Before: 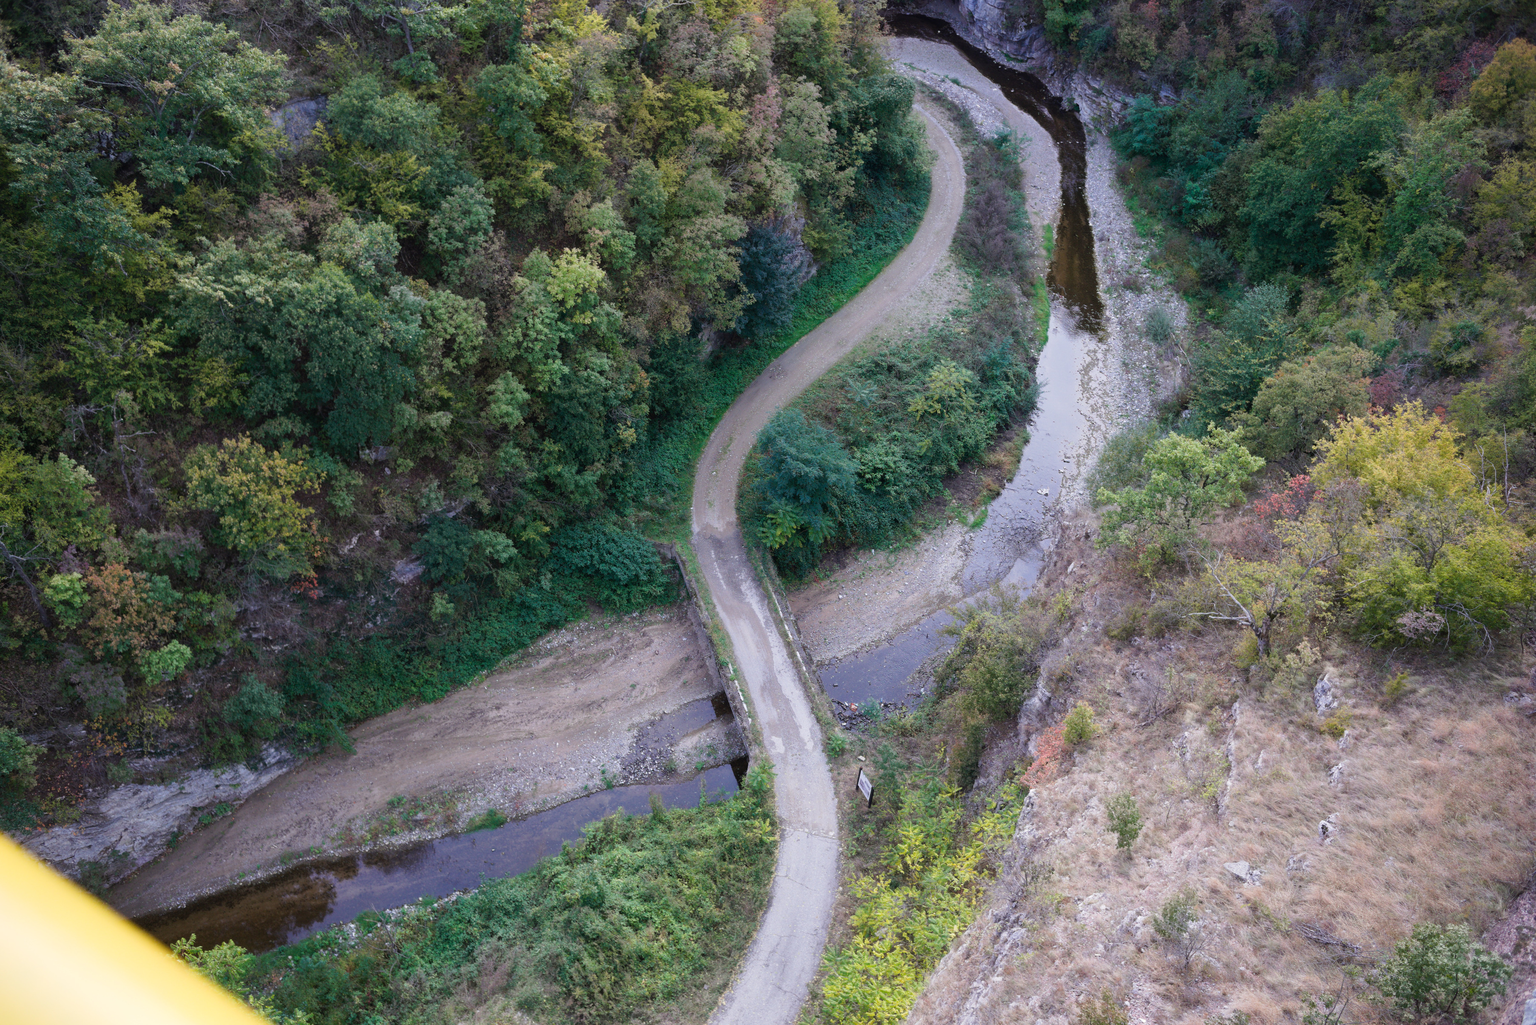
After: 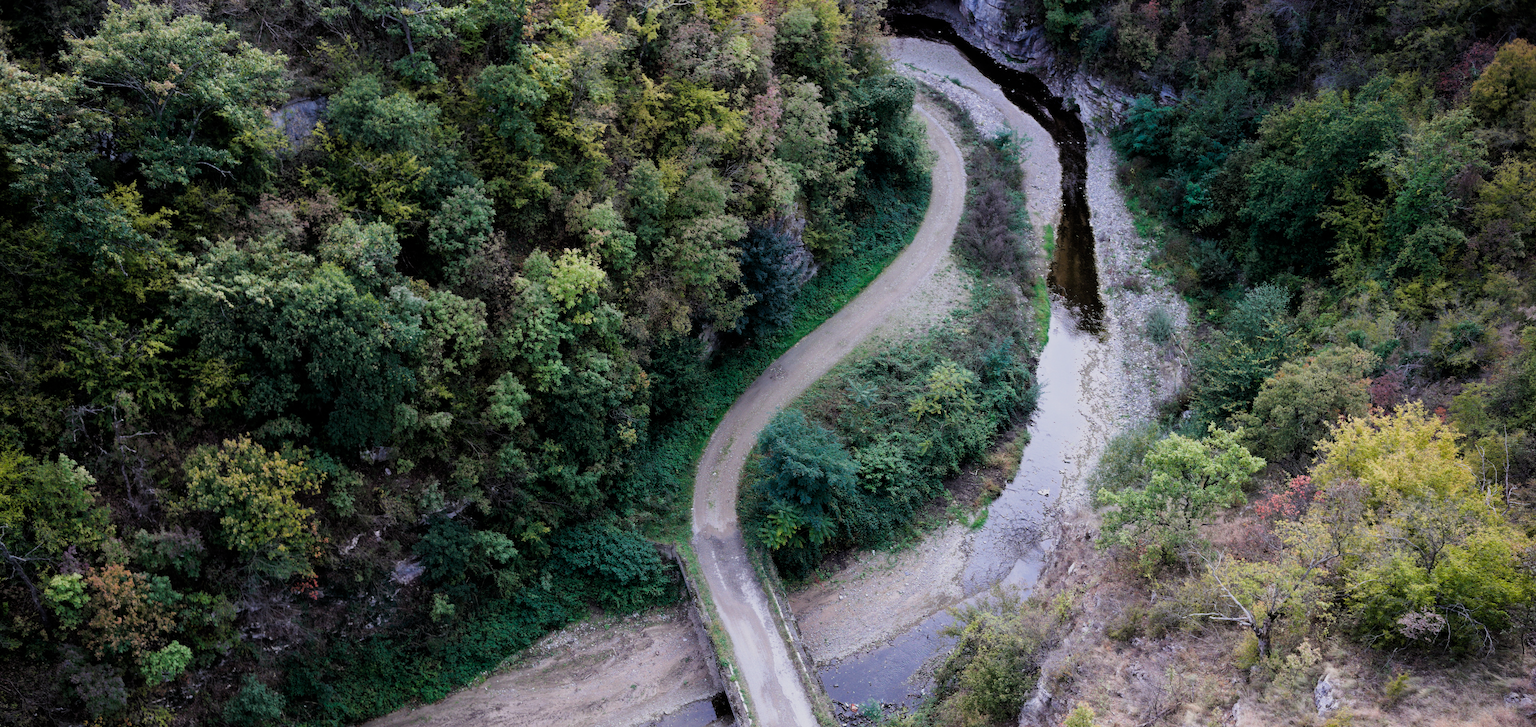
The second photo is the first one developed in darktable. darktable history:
crop: right 0.001%, bottom 29.07%
filmic rgb: middle gray luminance 9.95%, black relative exposure -8.6 EV, white relative exposure 3.3 EV, target black luminance 0%, hardness 5.21, latitude 44.69%, contrast 1.306, highlights saturation mix 3.92%, shadows ↔ highlights balance 24.84%, color science v5 (2021), contrast in shadows safe, contrast in highlights safe
